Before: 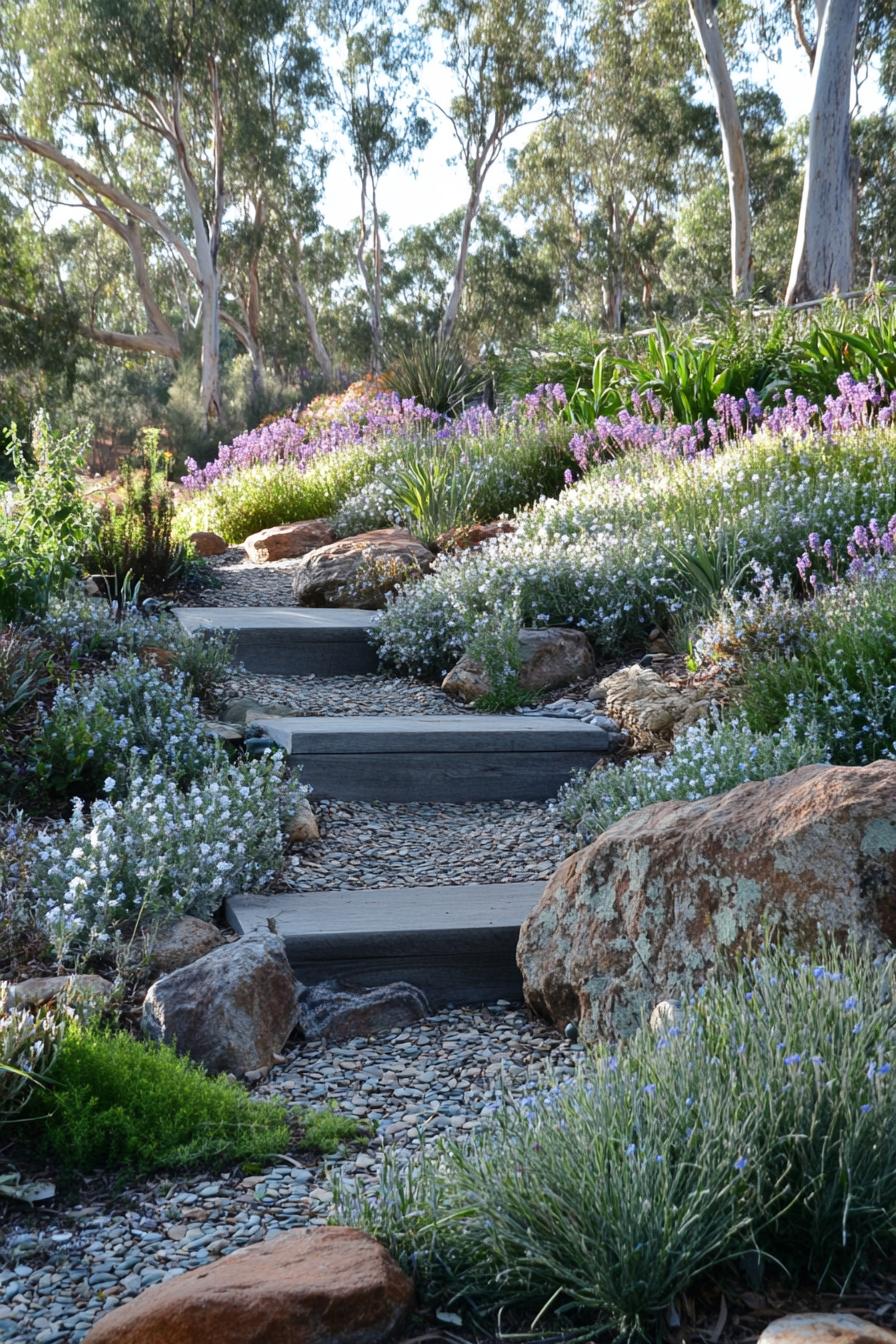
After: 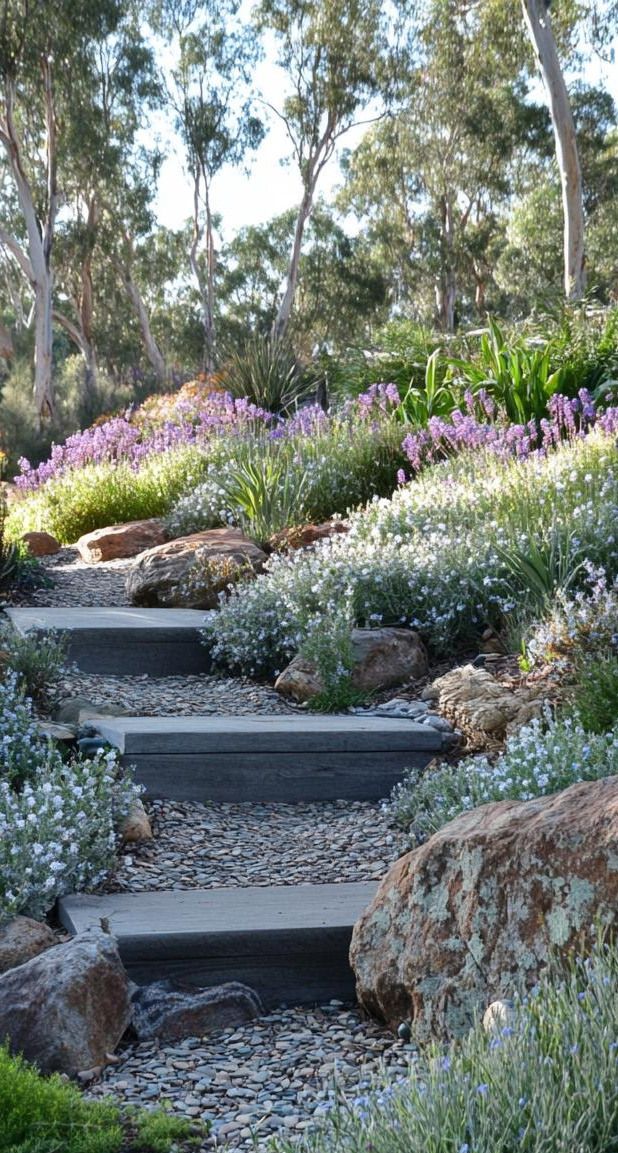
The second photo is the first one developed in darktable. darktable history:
crop: left 18.7%, right 12.312%, bottom 14.164%
